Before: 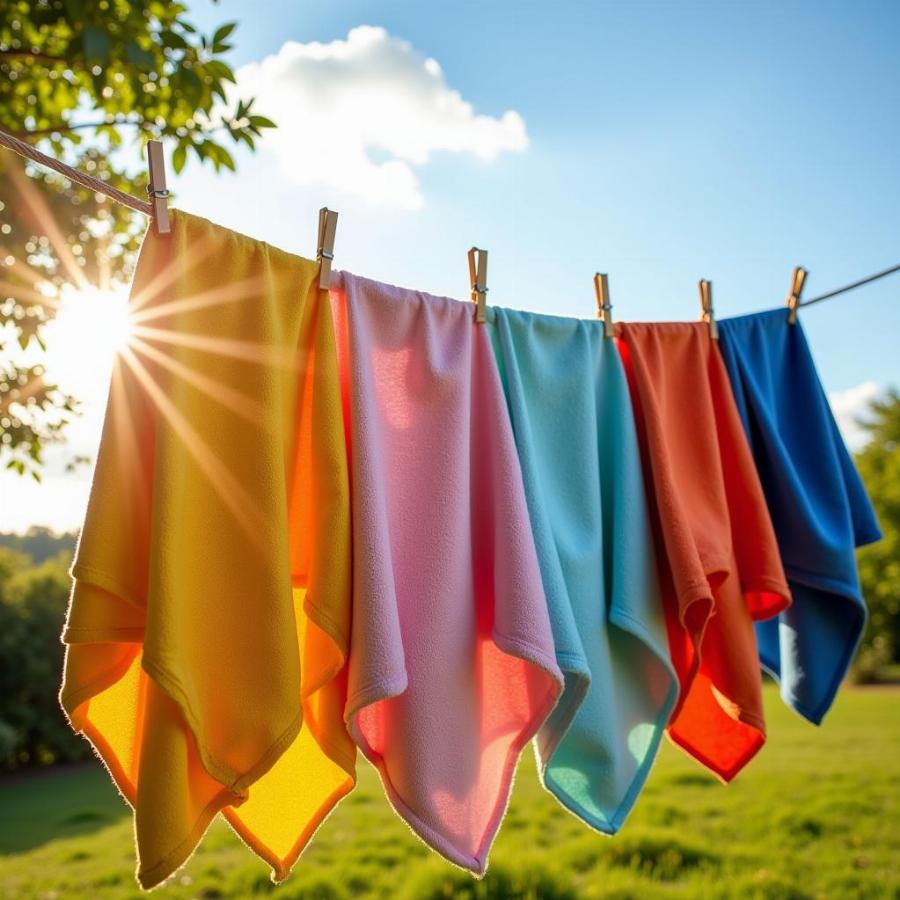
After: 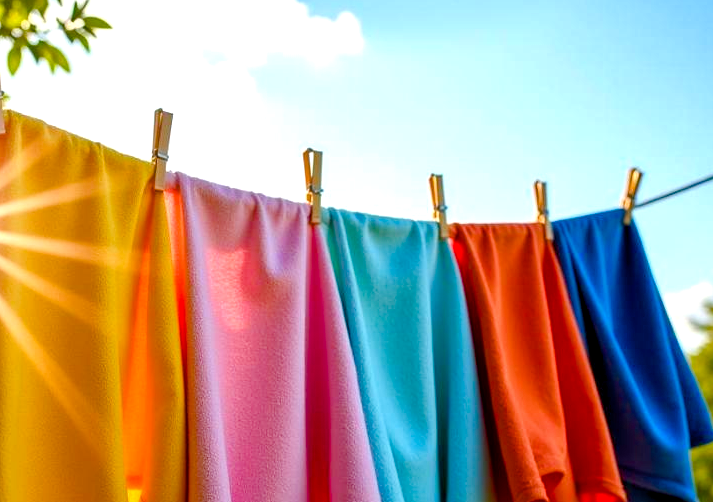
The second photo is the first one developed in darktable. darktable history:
exposure: exposure 0.521 EV, compensate highlight preservation false
color balance rgb: perceptual saturation grading › global saturation 0.963%, perceptual saturation grading › mid-tones 6.464%, perceptual saturation grading › shadows 72.108%, global vibrance 10.942%
crop: left 18.367%, top 11.068%, right 2.38%, bottom 33.109%
haze removal: compatibility mode true, adaptive false
